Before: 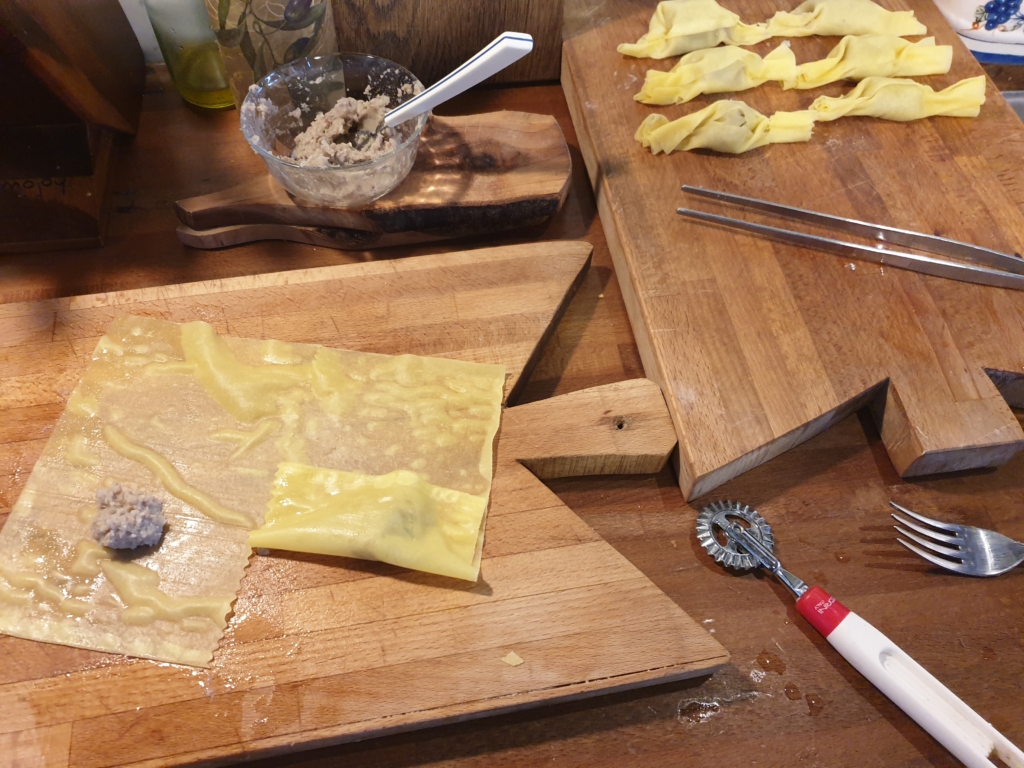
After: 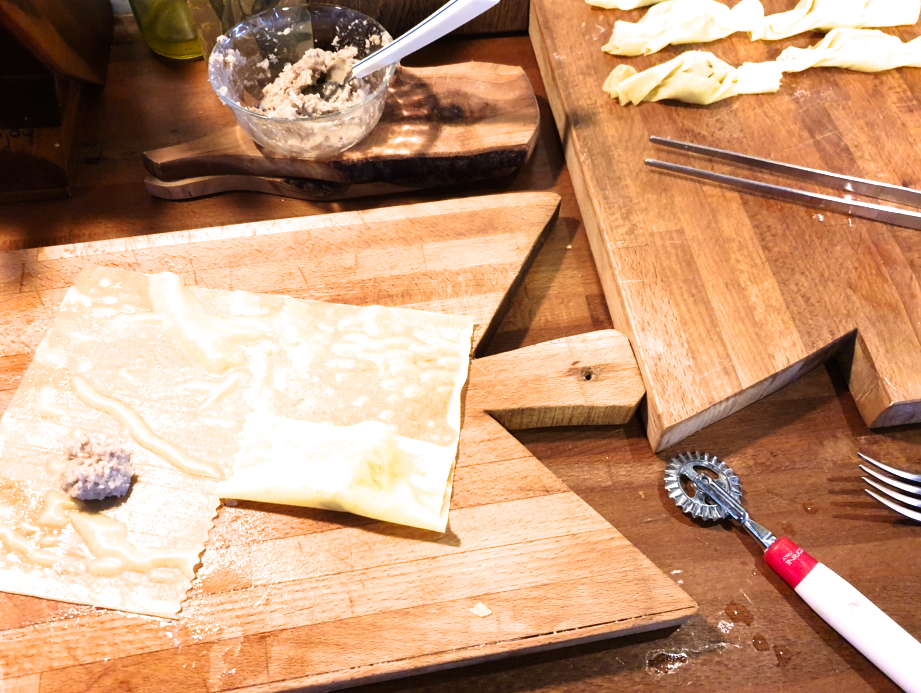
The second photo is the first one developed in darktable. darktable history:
crop: left 3.178%, top 6.411%, right 6.836%, bottom 3.292%
exposure: exposure 0.61 EV, compensate exposure bias true, compensate highlight preservation false
filmic rgb: black relative exposure -7.98 EV, white relative exposure 2.33 EV, hardness 6.54
velvia: on, module defaults
contrast brightness saturation: saturation 0.184
